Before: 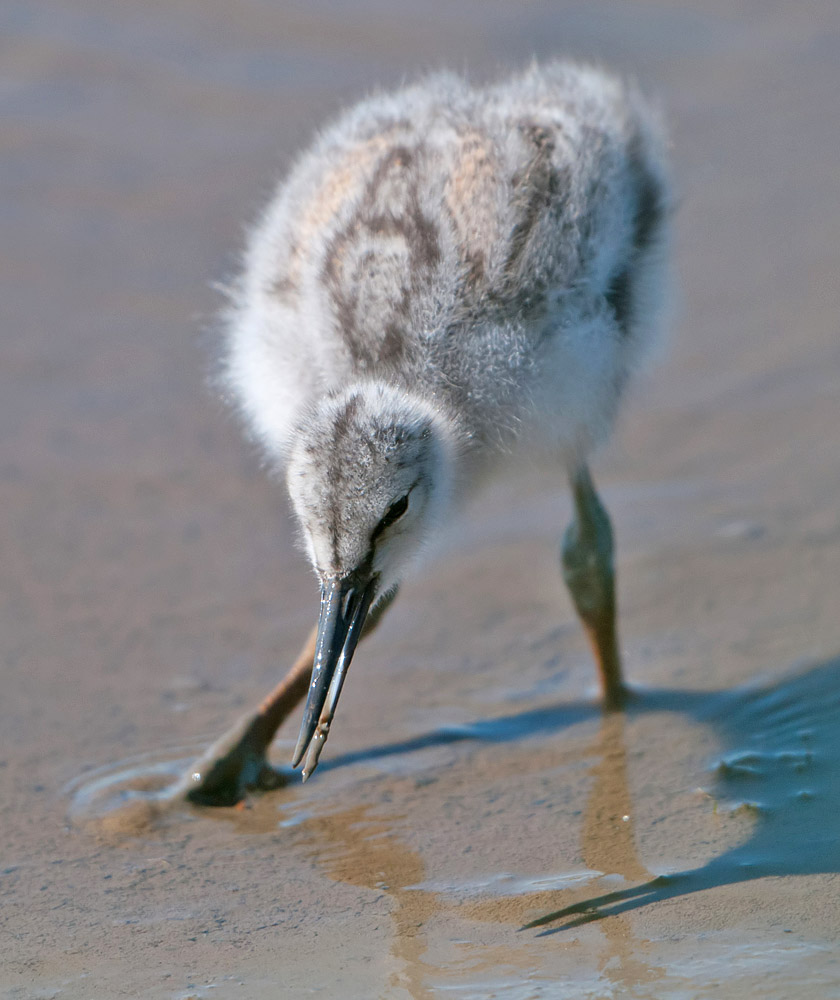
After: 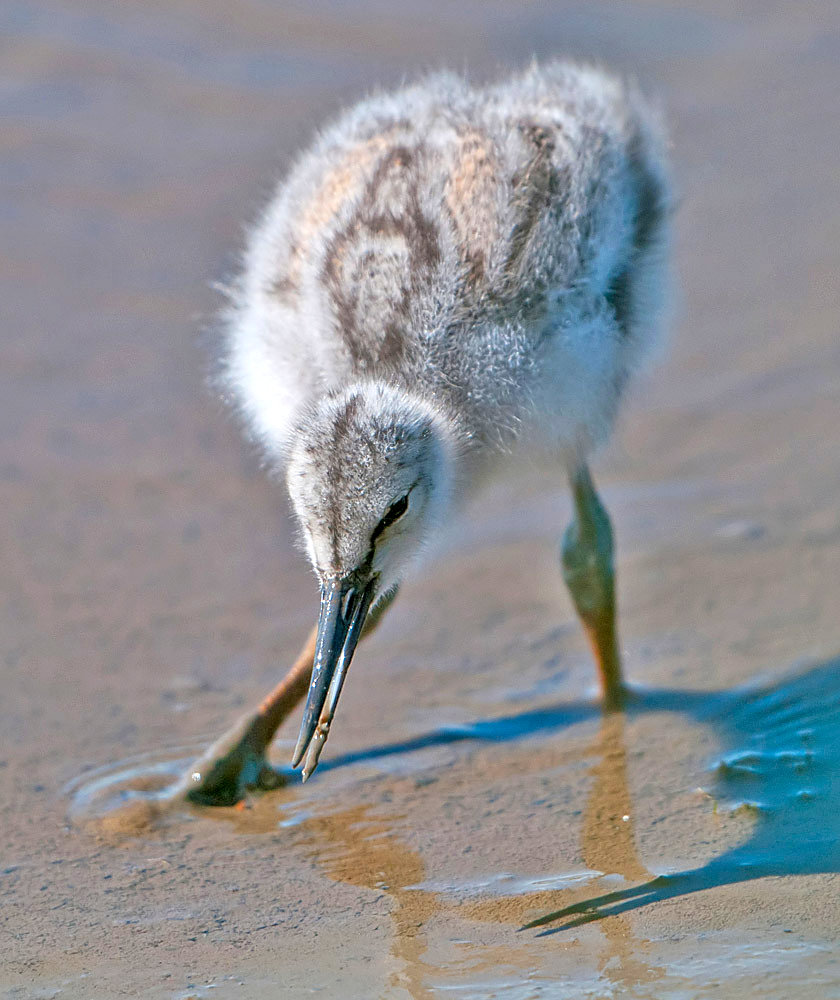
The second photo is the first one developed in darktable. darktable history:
sharpen: on, module defaults
local contrast: on, module defaults
color correction: highlights b* 0.052, saturation 1.34
tone equalizer: -7 EV 0.149 EV, -6 EV 0.626 EV, -5 EV 1.15 EV, -4 EV 1.31 EV, -3 EV 1.15 EV, -2 EV 0.6 EV, -1 EV 0.152 EV
